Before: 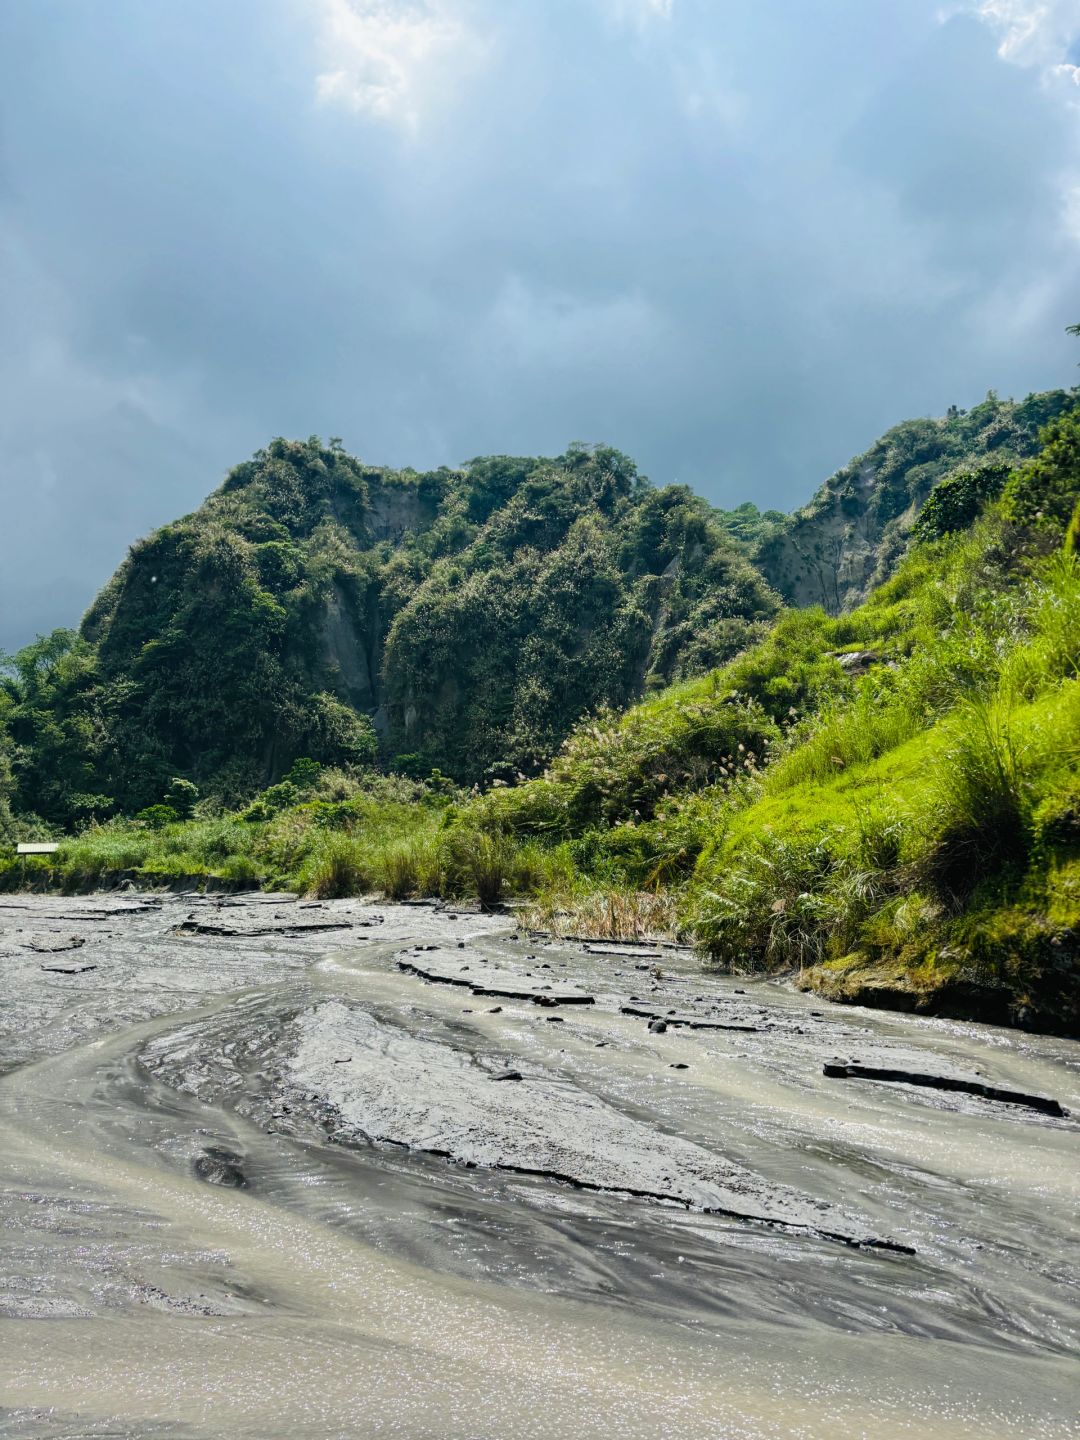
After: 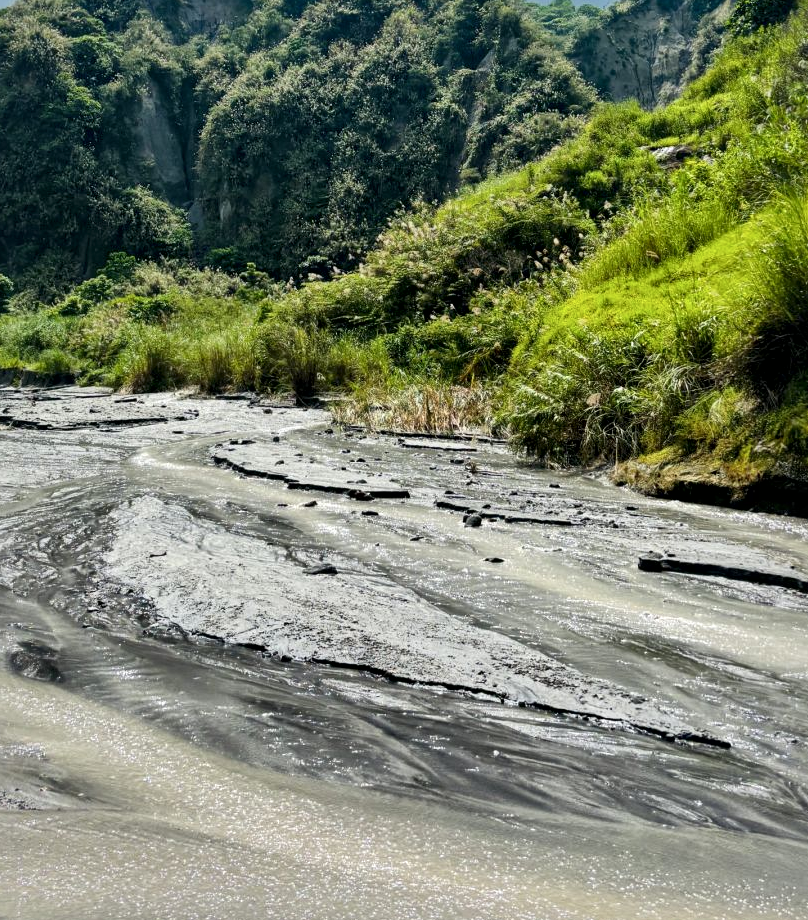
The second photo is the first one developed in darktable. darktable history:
tone equalizer: on, module defaults
local contrast: mode bilateral grid, contrast 25, coarseness 48, detail 151%, midtone range 0.2
crop and rotate: left 17.312%, top 35.193%, right 7.844%, bottom 0.872%
